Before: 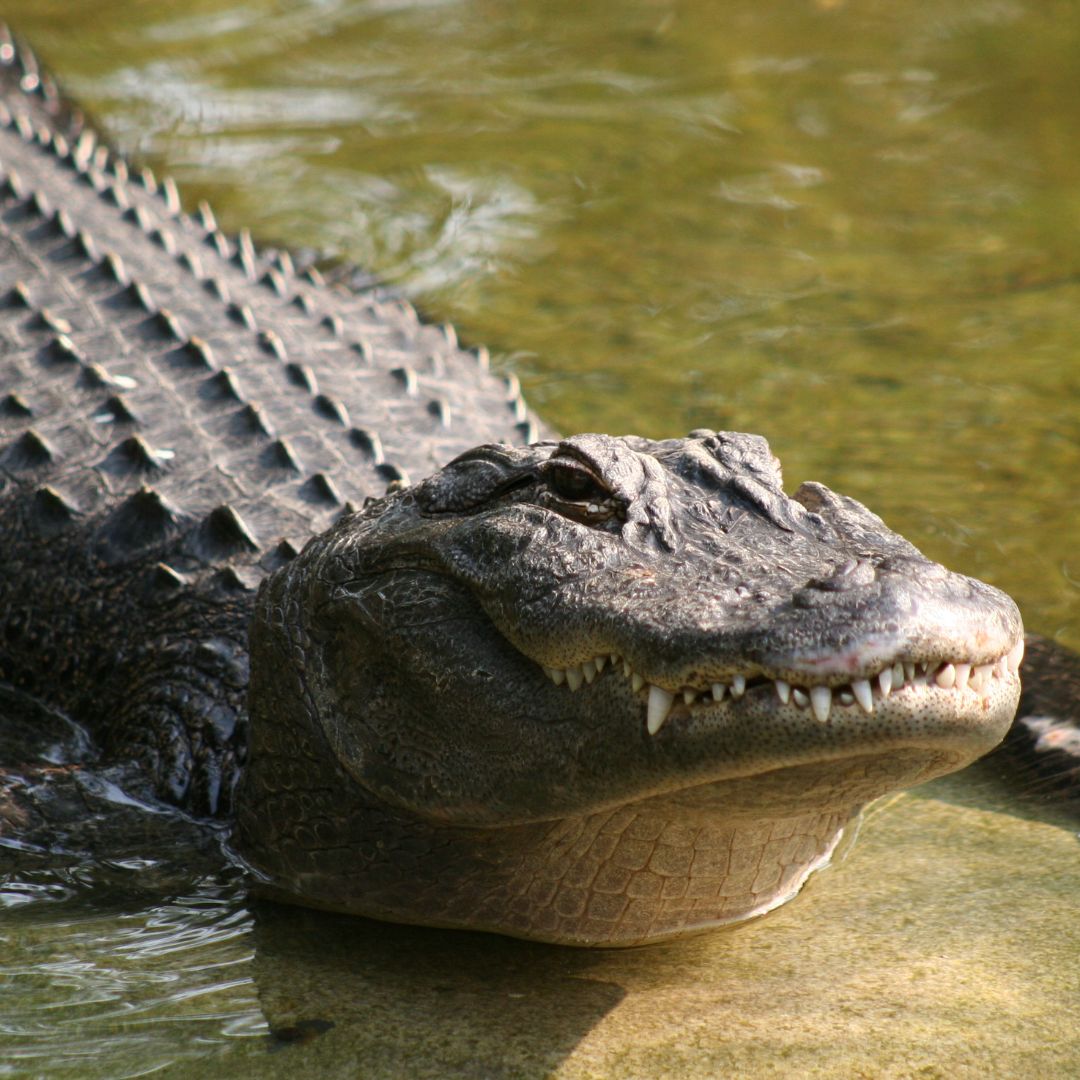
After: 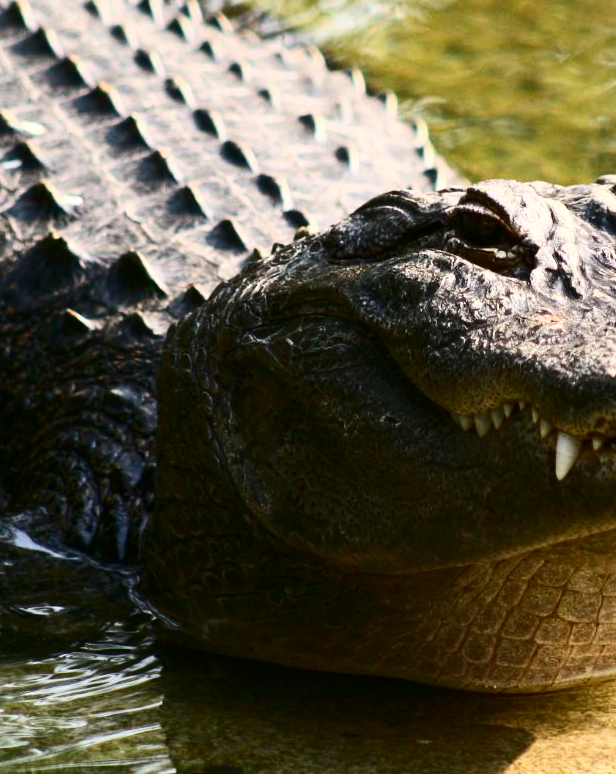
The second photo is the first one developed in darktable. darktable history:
crop: left 8.585%, top 23.564%, right 34.319%, bottom 4.75%
exposure: exposure 0.127 EV, compensate highlight preservation false
contrast brightness saturation: contrast 0.402, brightness 0.044, saturation 0.25
